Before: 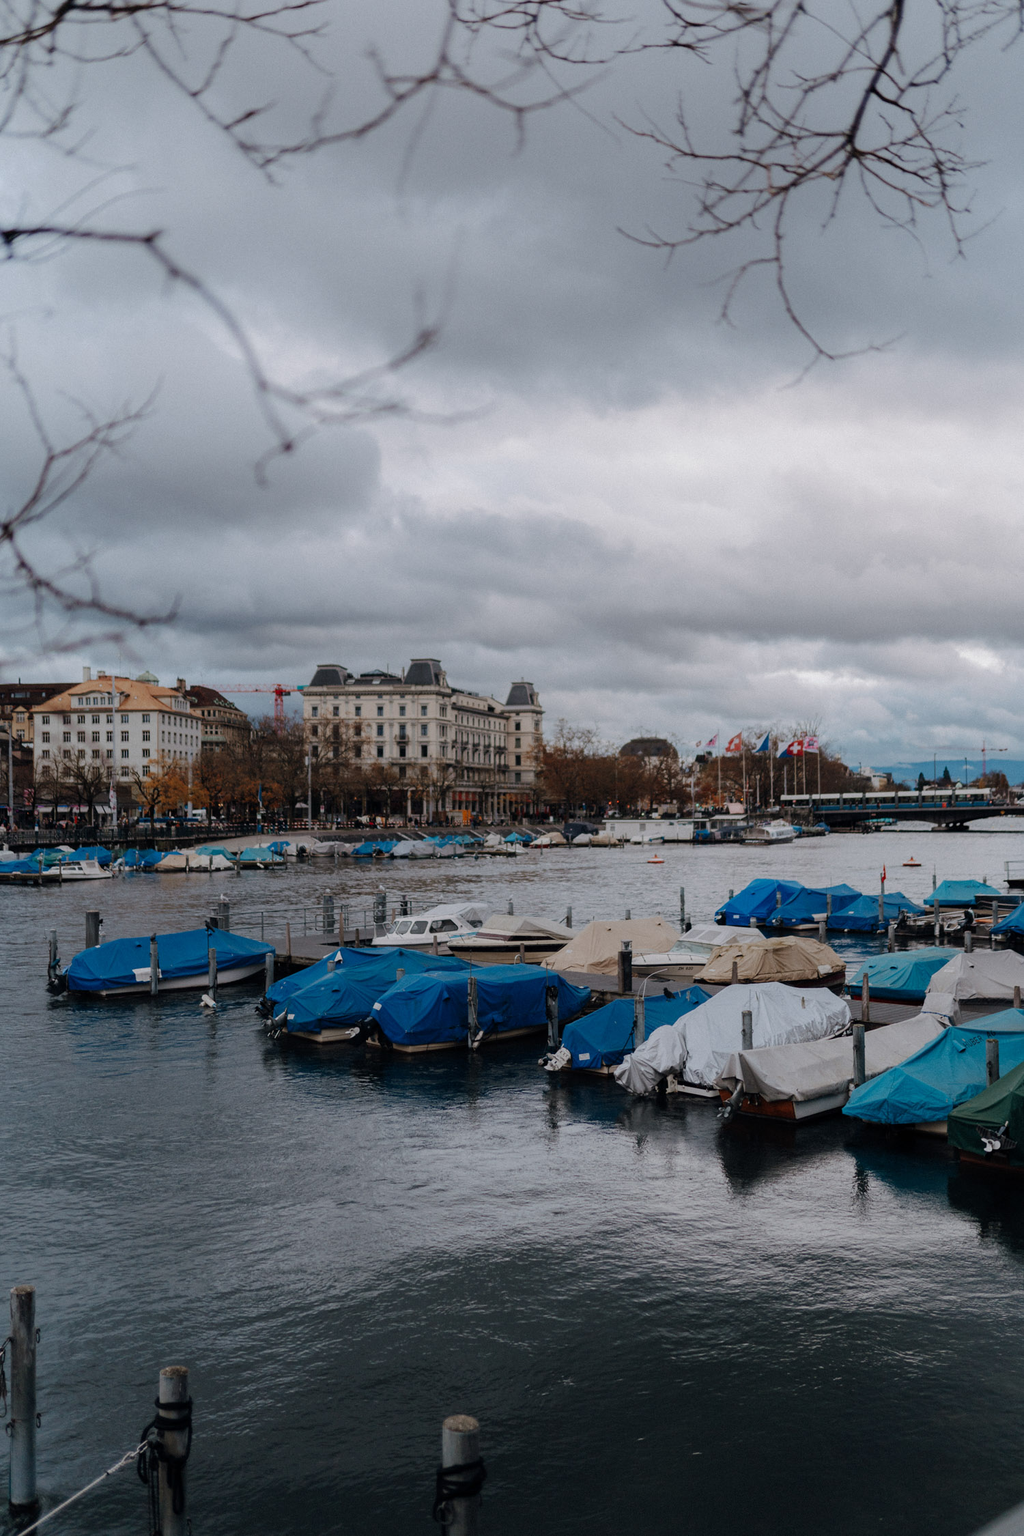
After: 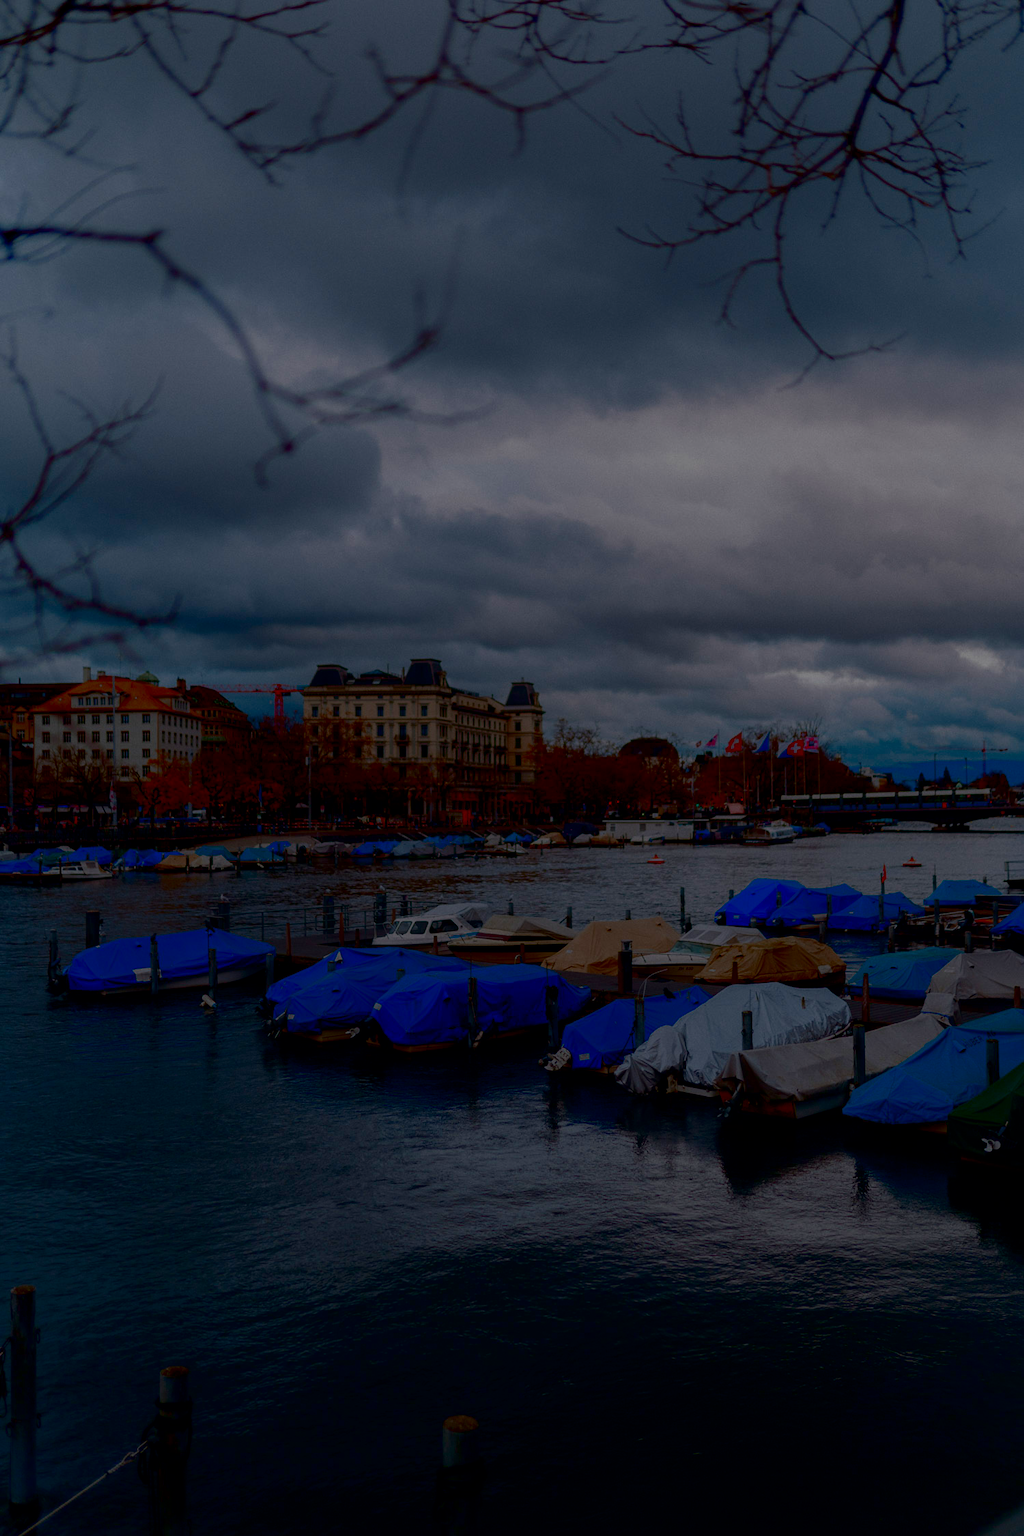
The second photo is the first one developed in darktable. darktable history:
filmic rgb: black relative exposure -7.65 EV, white relative exposure 4.56 EV, hardness 3.61
contrast brightness saturation: brightness -1, saturation 1
